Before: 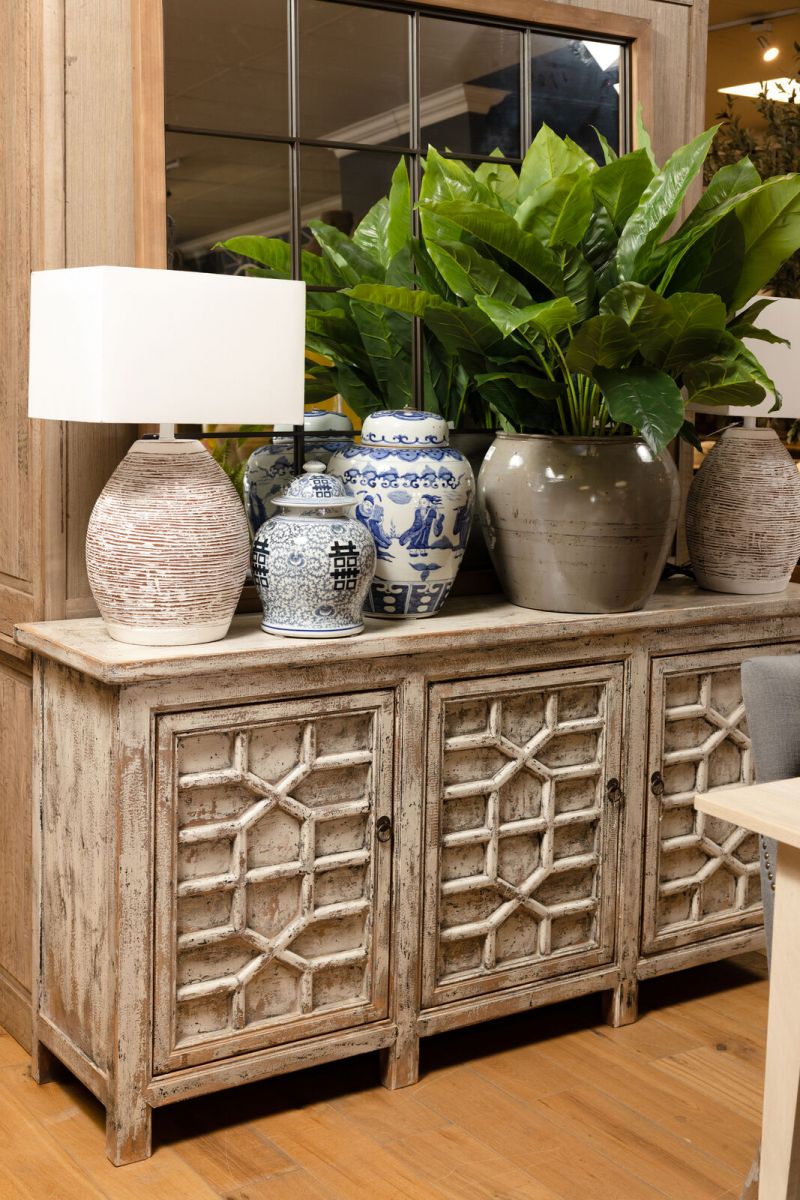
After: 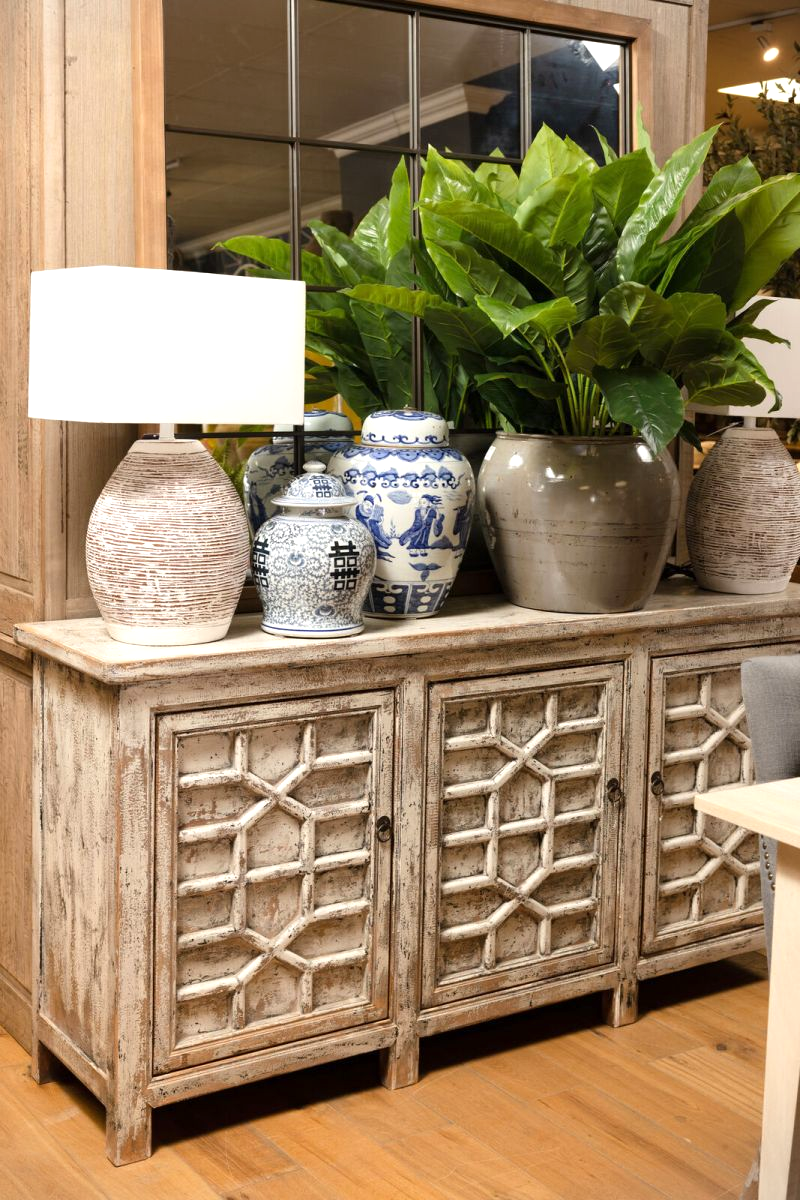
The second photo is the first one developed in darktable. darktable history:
exposure: exposure 0.374 EV, compensate highlight preservation false
vignetting: fall-off start 100.27%
